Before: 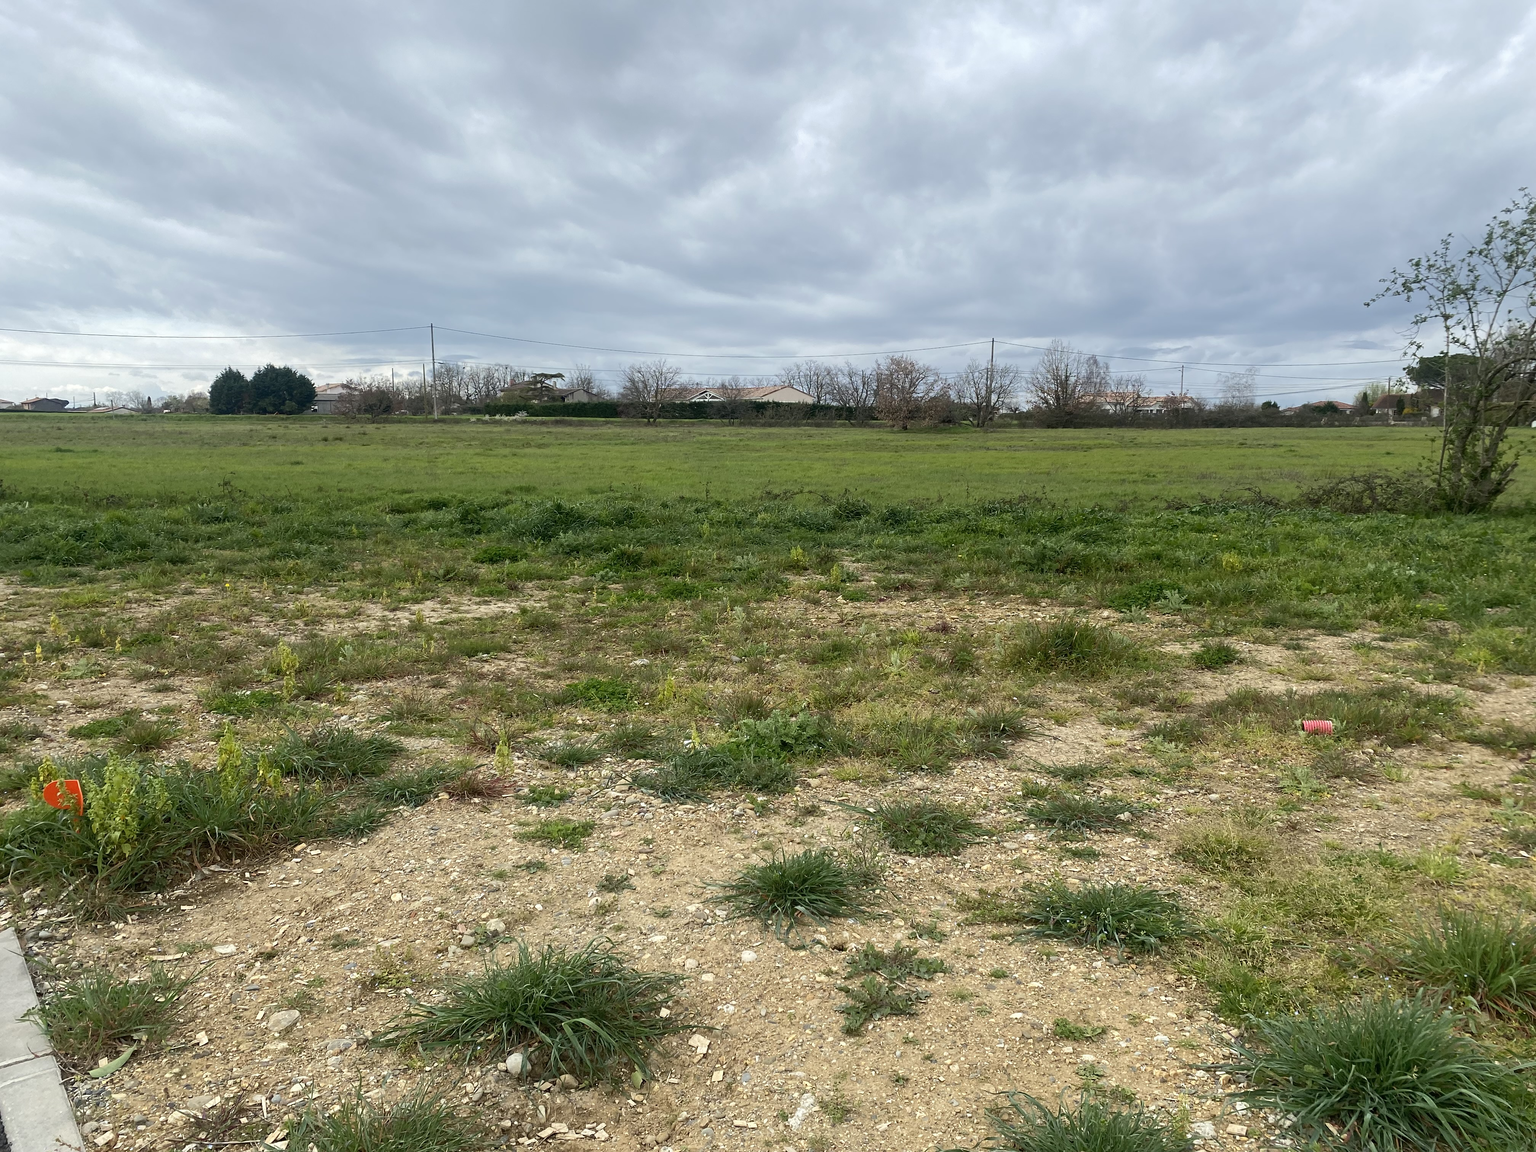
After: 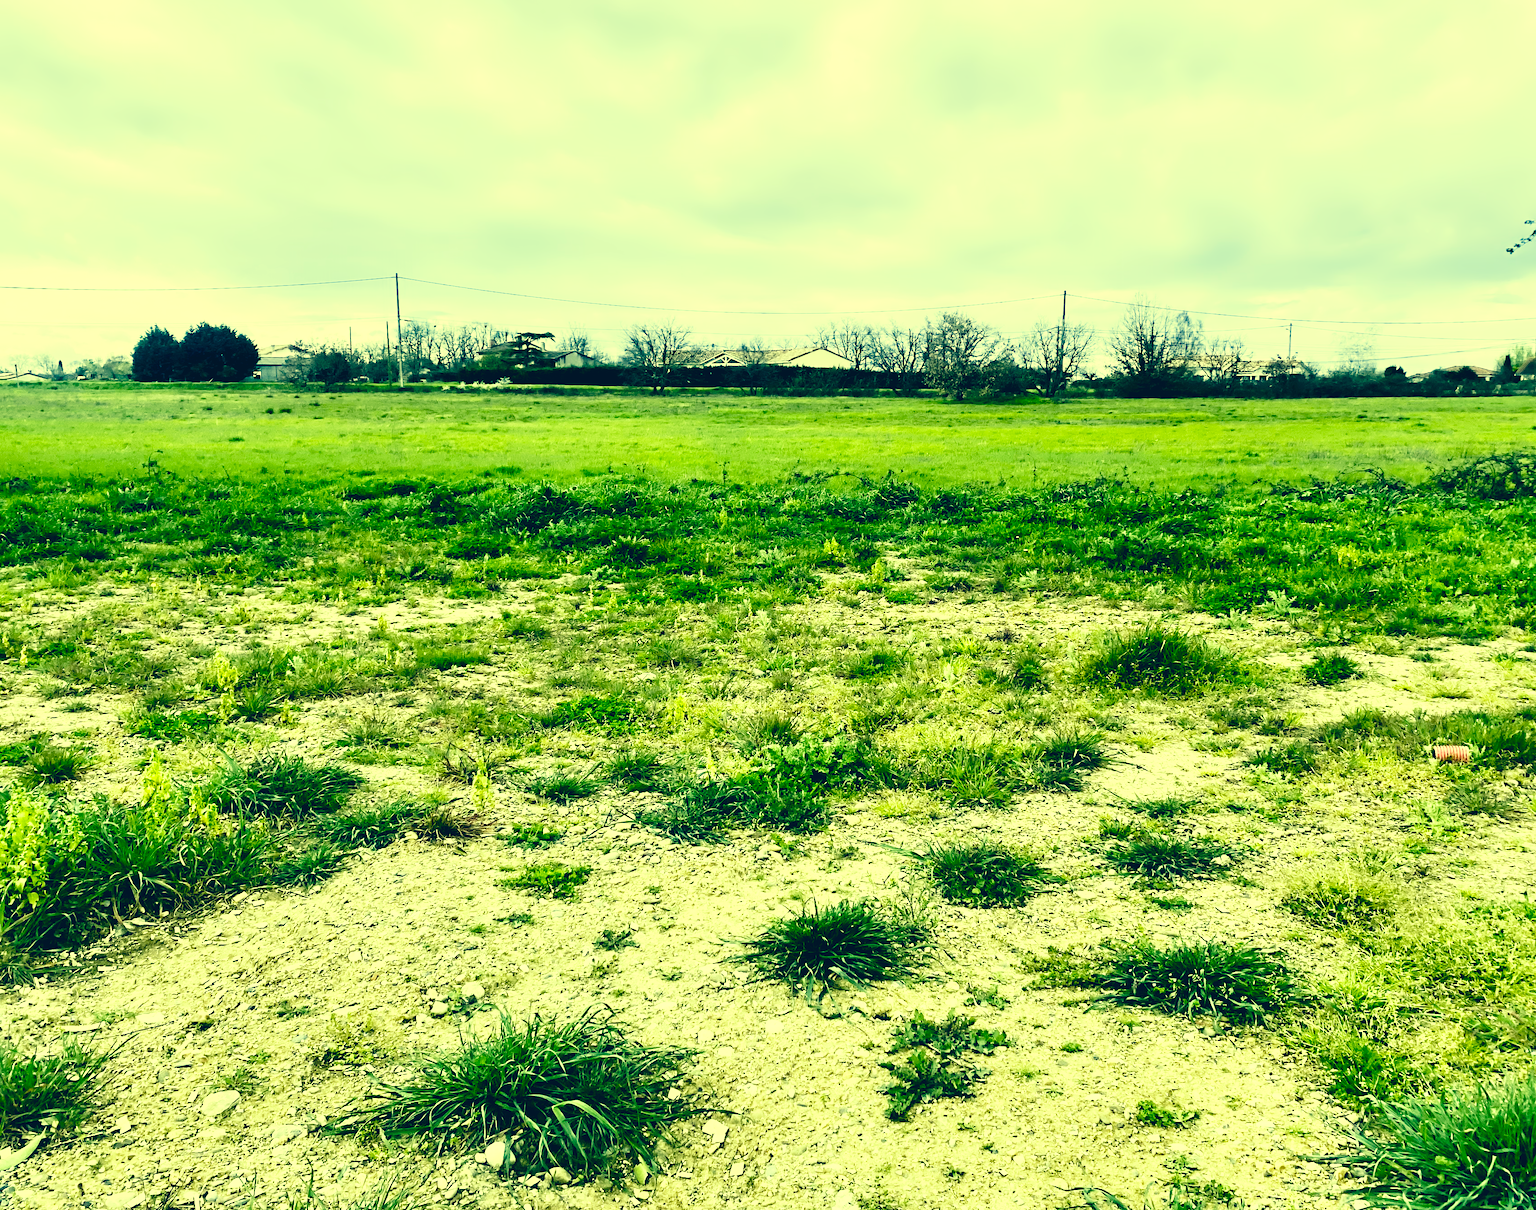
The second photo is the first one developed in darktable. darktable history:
contrast equalizer: y [[0.783, 0.666, 0.575, 0.77, 0.556, 0.501], [0.5 ×6], [0.5 ×6], [0, 0.02, 0.272, 0.399, 0.062, 0], [0 ×6]]
crop: left 6.446%, top 8.188%, right 9.538%, bottom 3.548%
exposure: exposure 0.6 EV, compensate highlight preservation false
base curve: curves: ch0 [(0, 0) (0.028, 0.03) (0.121, 0.232) (0.46, 0.748) (0.859, 0.968) (1, 1)], preserve colors none
color correction: highlights a* -15.58, highlights b* 40, shadows a* -40, shadows b* -26.18
